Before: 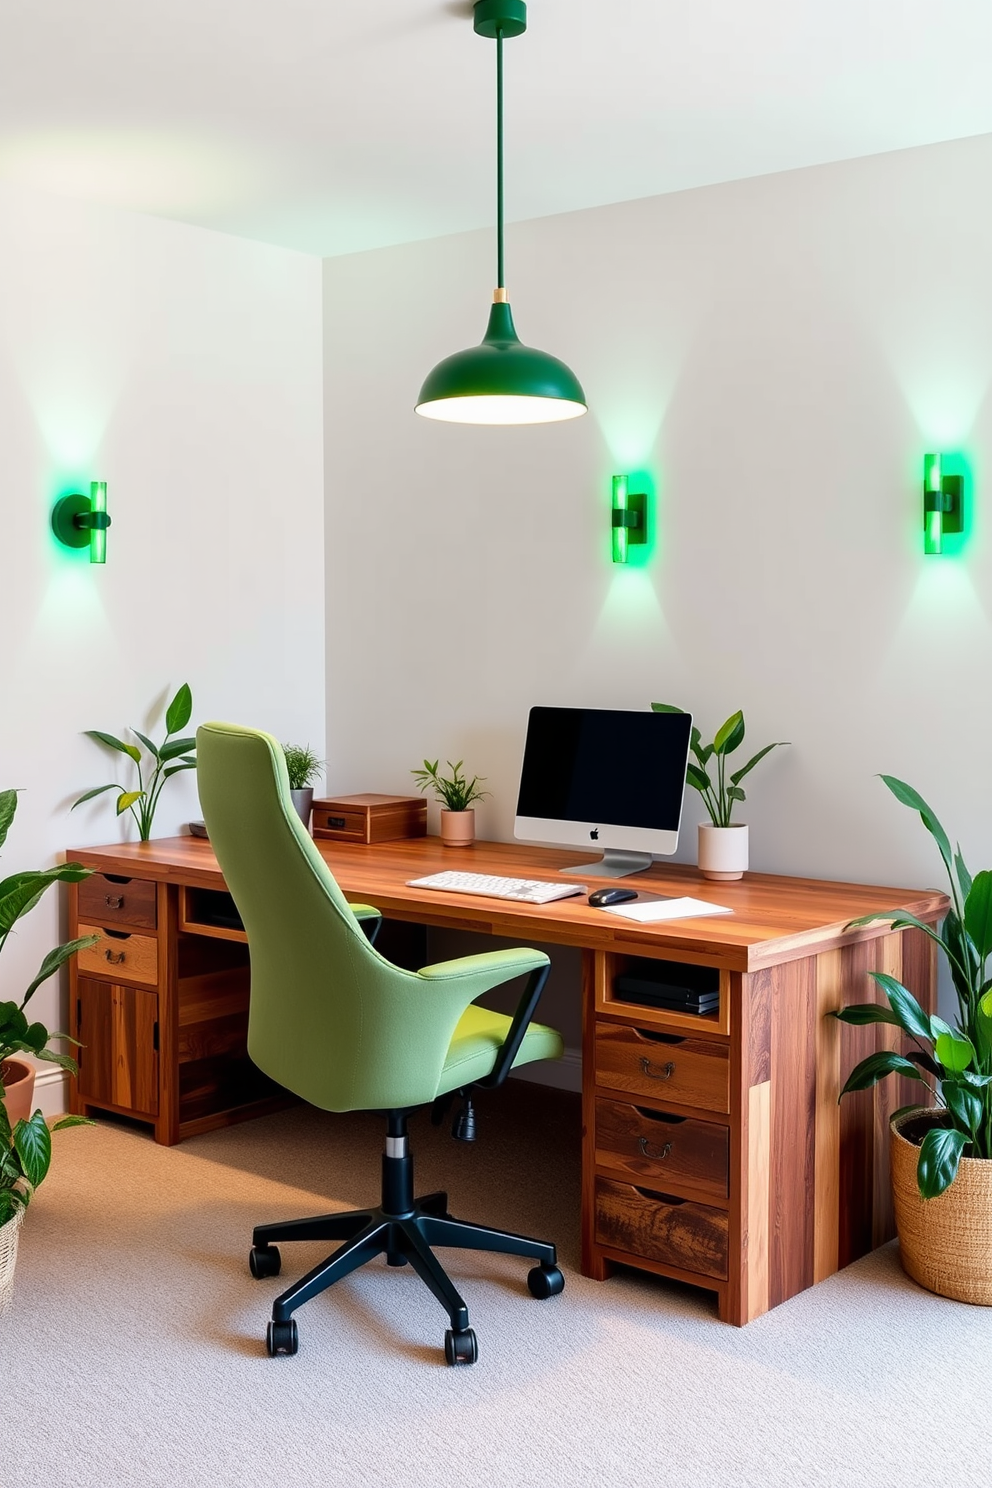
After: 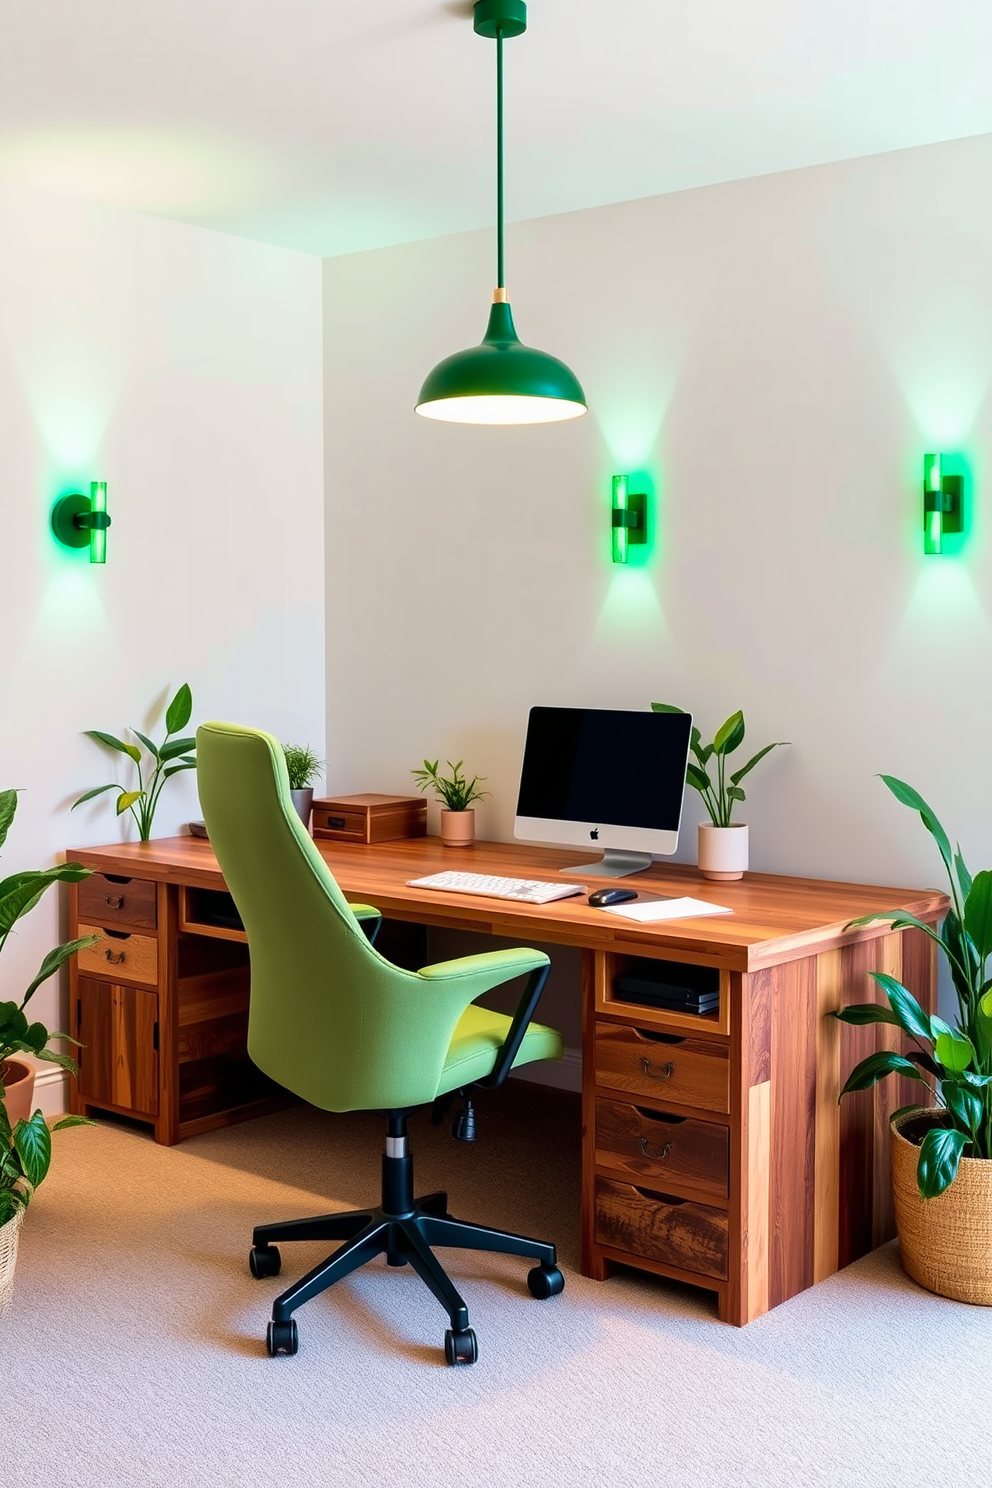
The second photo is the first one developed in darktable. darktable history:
velvia: strength 44.81%
